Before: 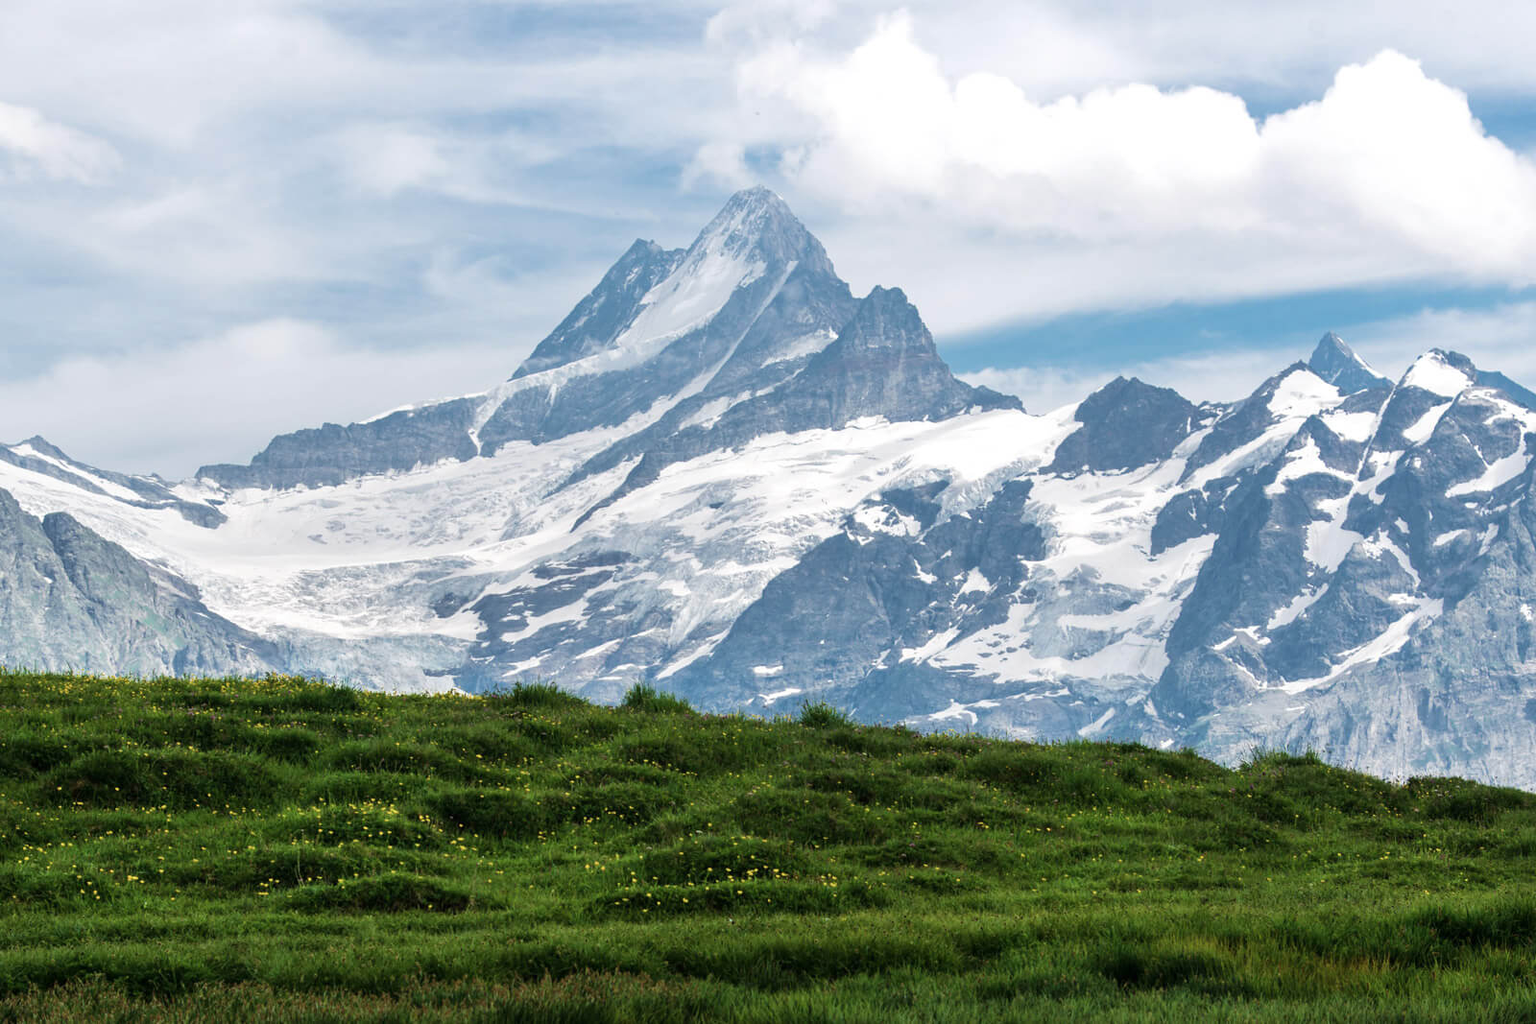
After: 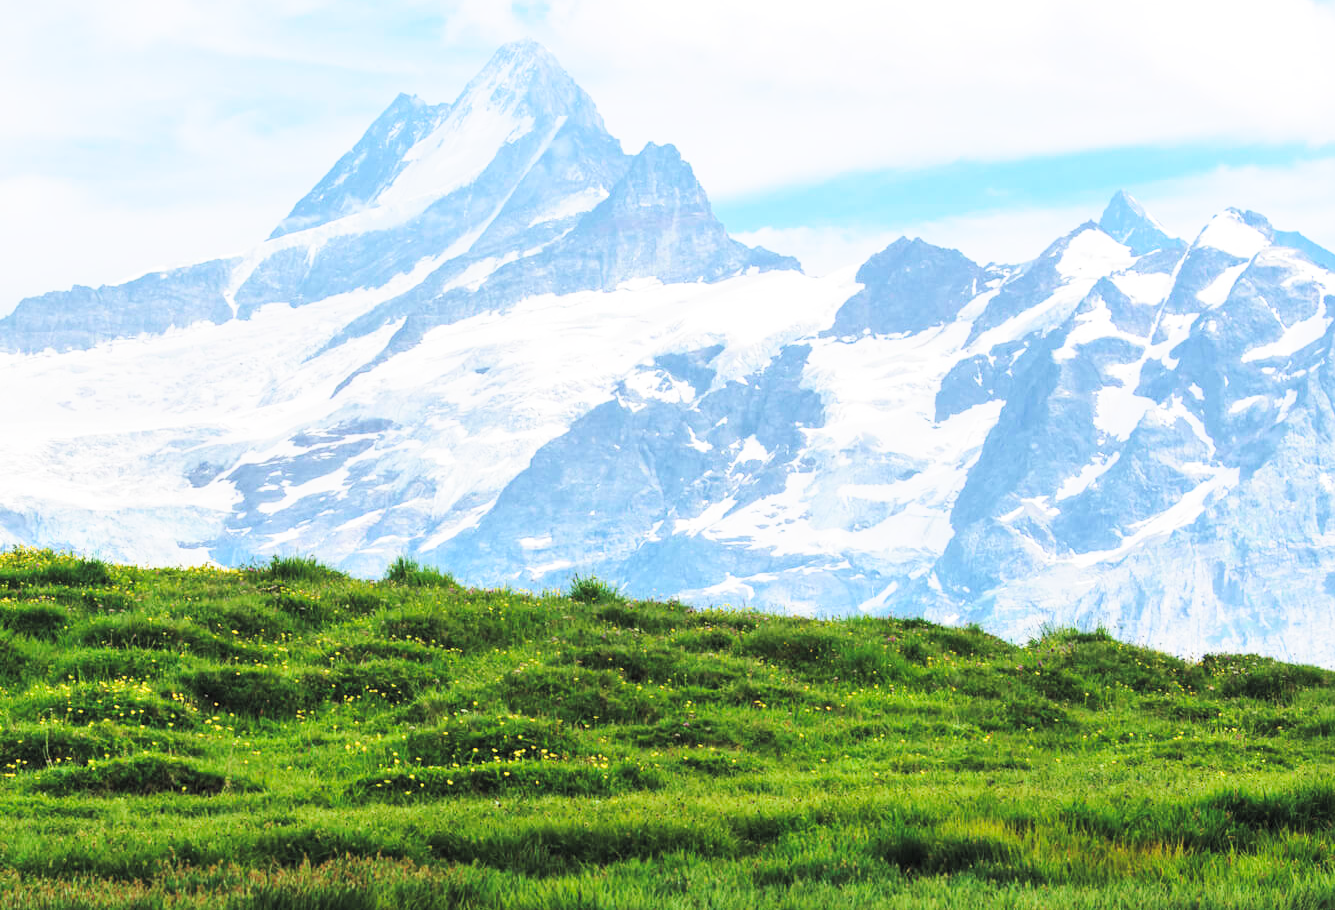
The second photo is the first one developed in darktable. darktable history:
base curve: curves: ch0 [(0, 0) (0.028, 0.03) (0.121, 0.232) (0.46, 0.748) (0.859, 0.968) (1, 1)], preserve colors none
contrast brightness saturation: contrast 0.102, brightness 0.316, saturation 0.144
crop: left 16.536%, top 14.622%
